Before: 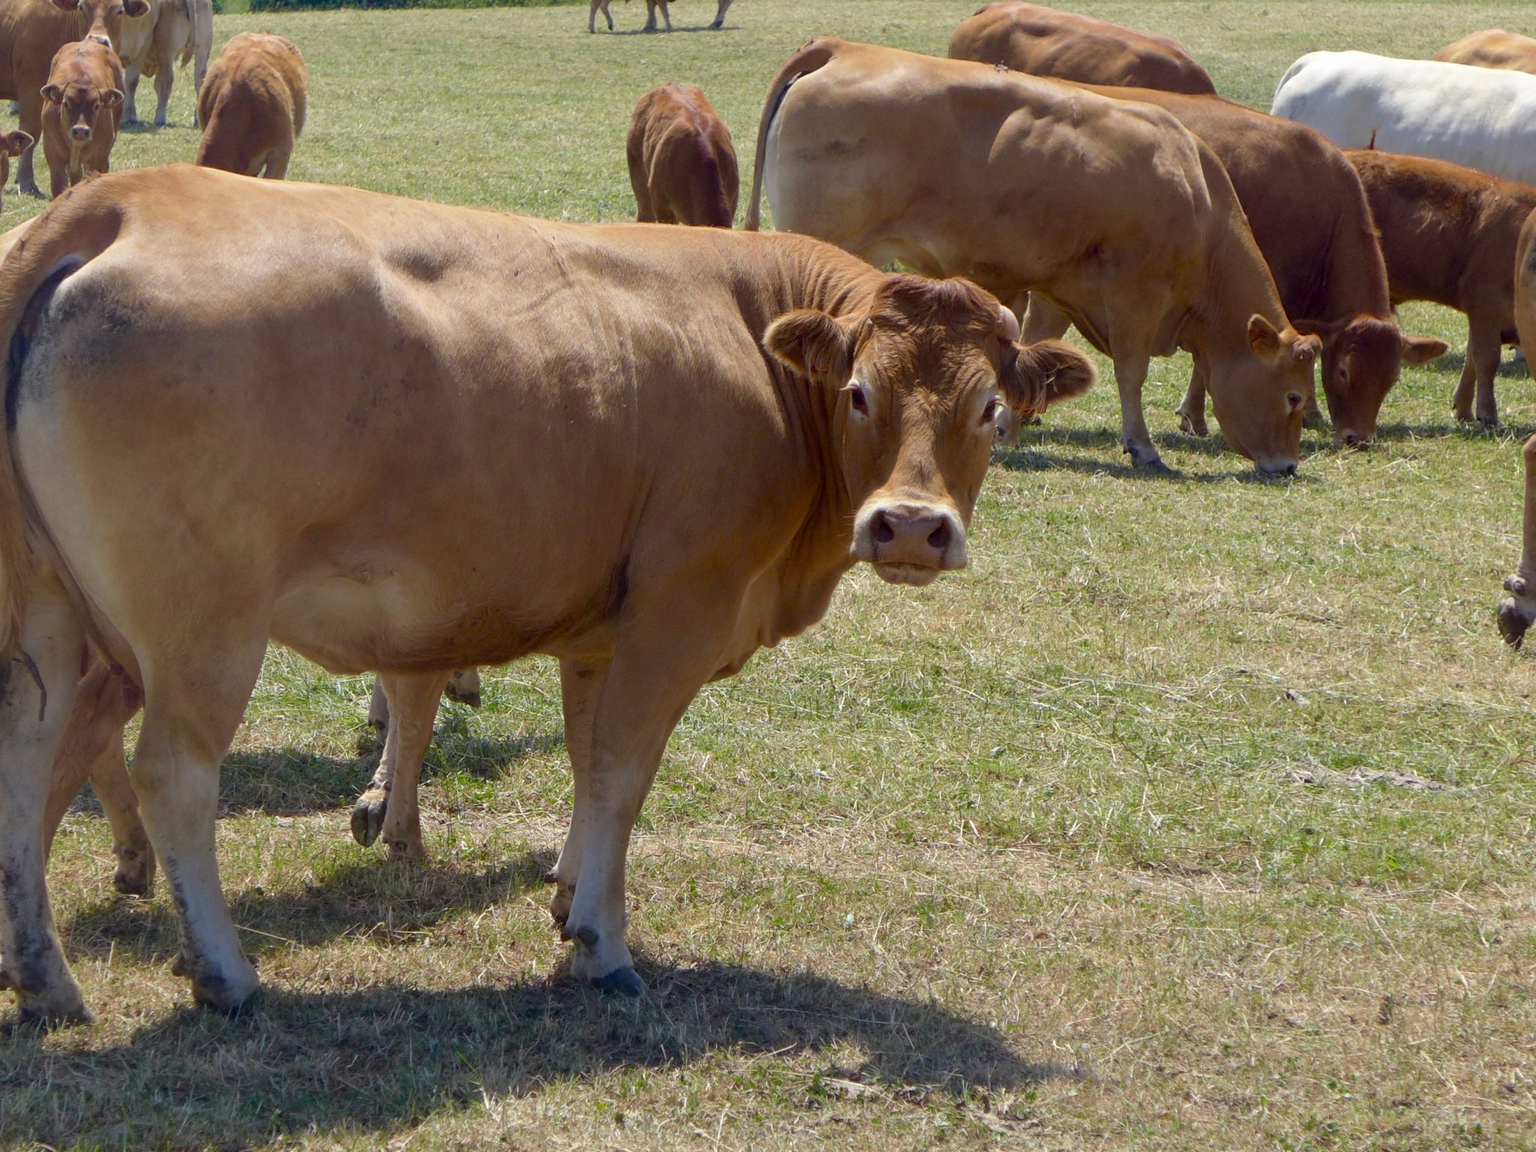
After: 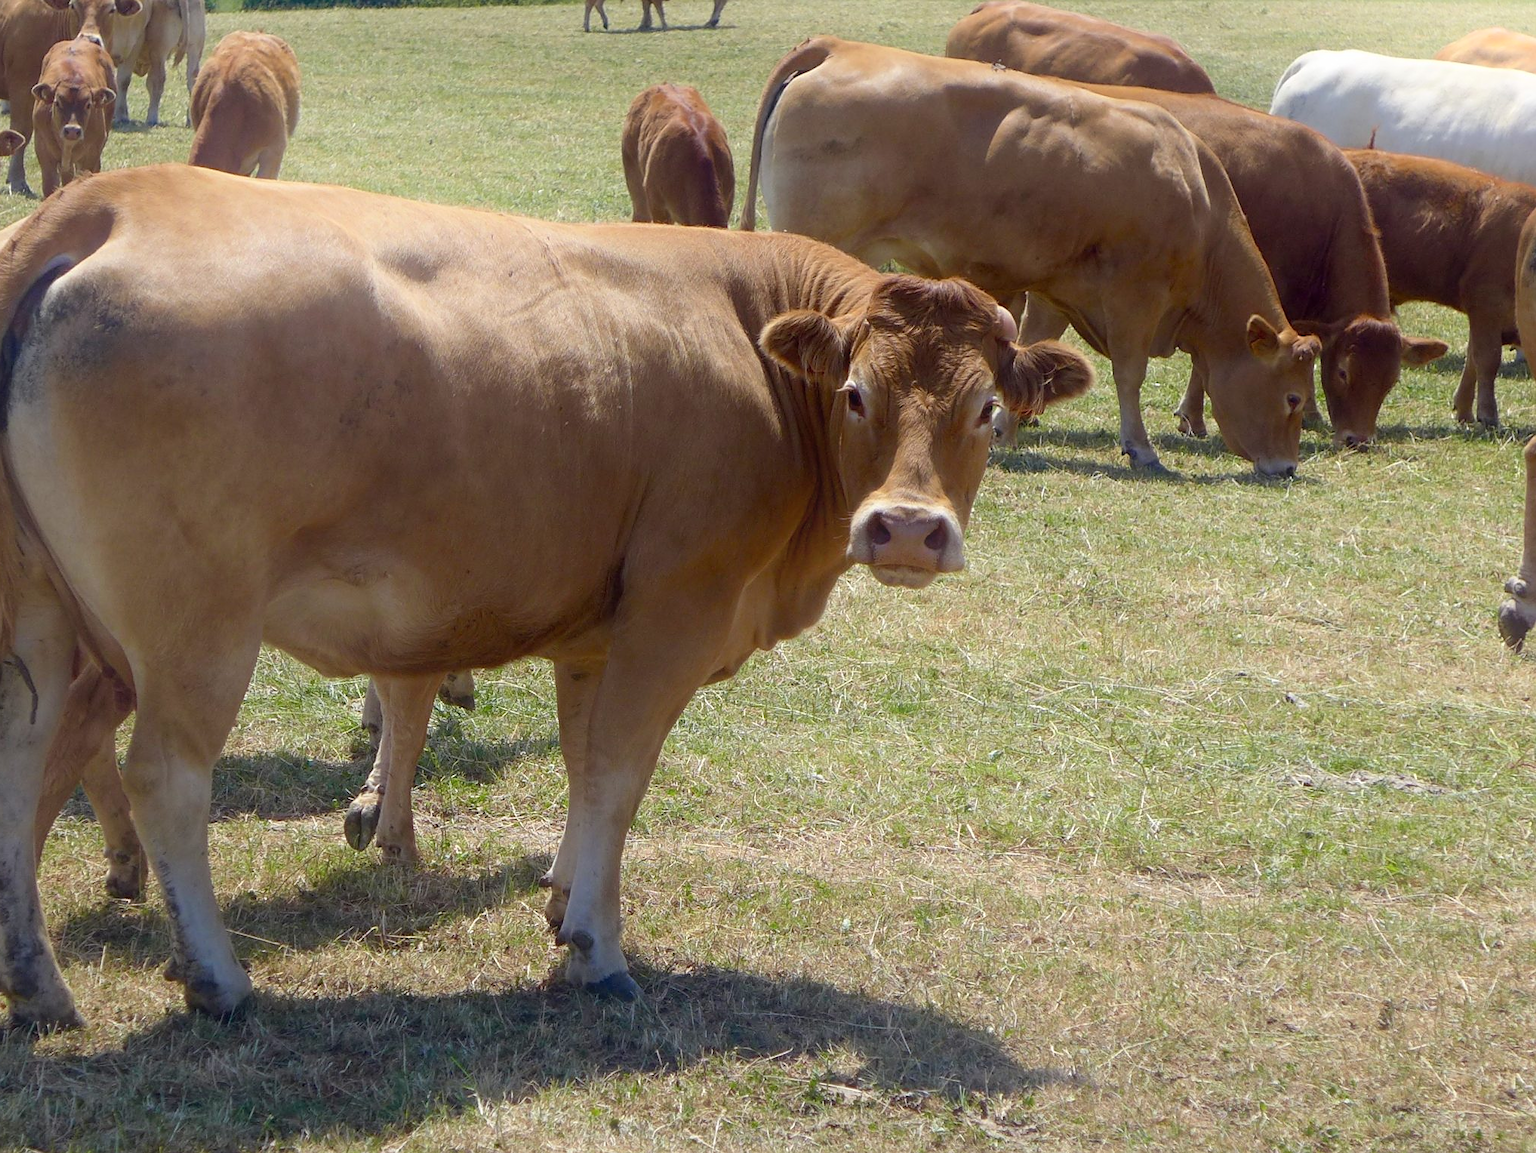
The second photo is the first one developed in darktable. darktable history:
bloom: on, module defaults
contrast brightness saturation: contrast 0.05
crop and rotate: left 0.614%, top 0.179%, bottom 0.309%
sharpen: radius 0.969, amount 0.604
